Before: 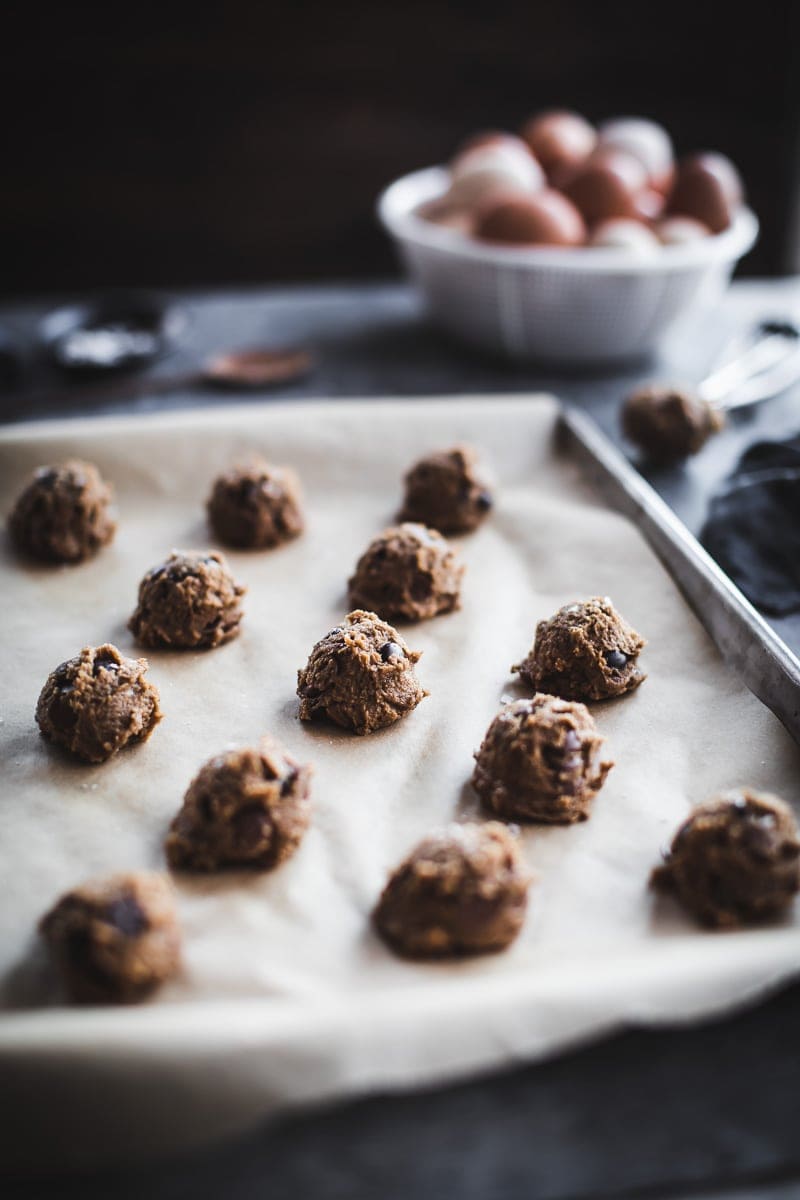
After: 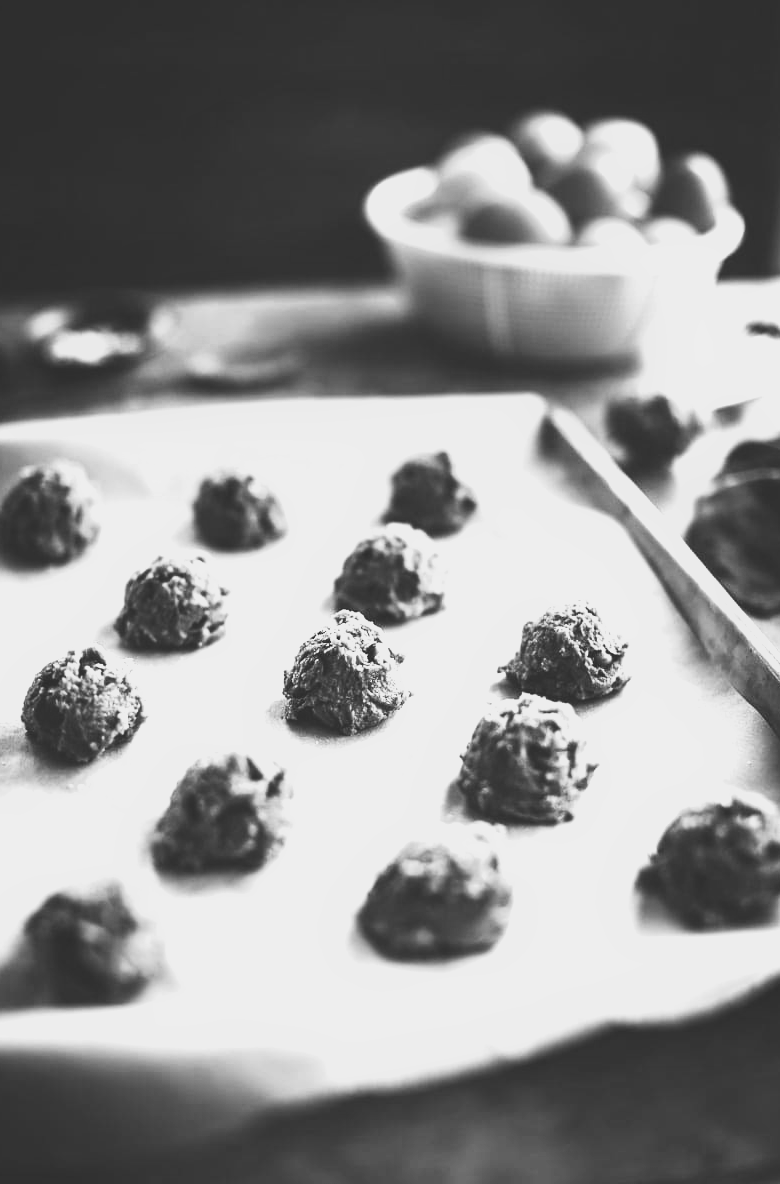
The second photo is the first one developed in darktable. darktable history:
color correction: highlights a* 12.23, highlights b* 5.41
velvia: strength 75%
contrast brightness saturation: contrast 0.2, brightness -0.11, saturation 0.1
crop and rotate: left 1.774%, right 0.633%, bottom 1.28%
exposure: black level correction -0.023, exposure 1.397 EV, compensate highlight preservation false
monochrome: a -74.22, b 78.2
